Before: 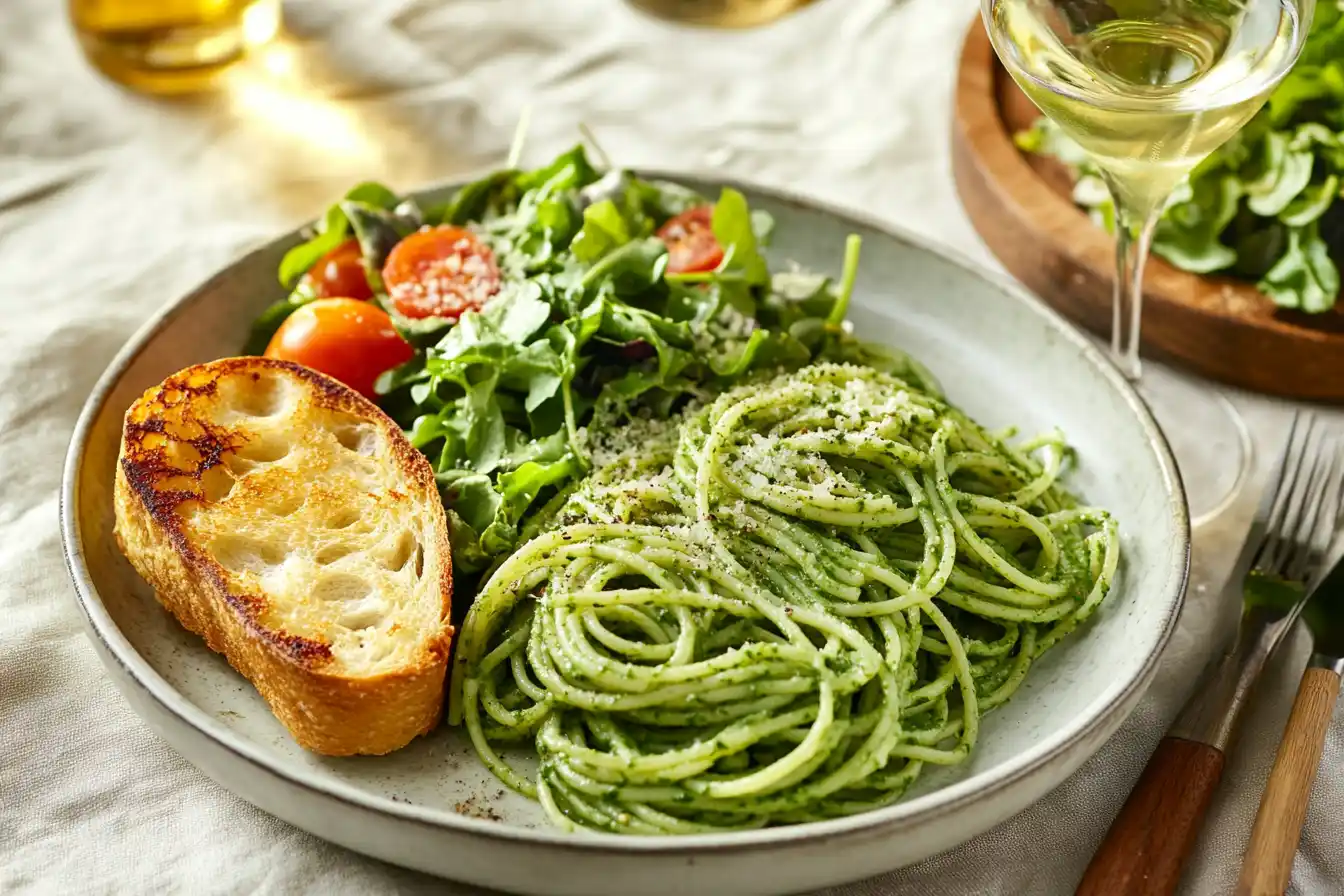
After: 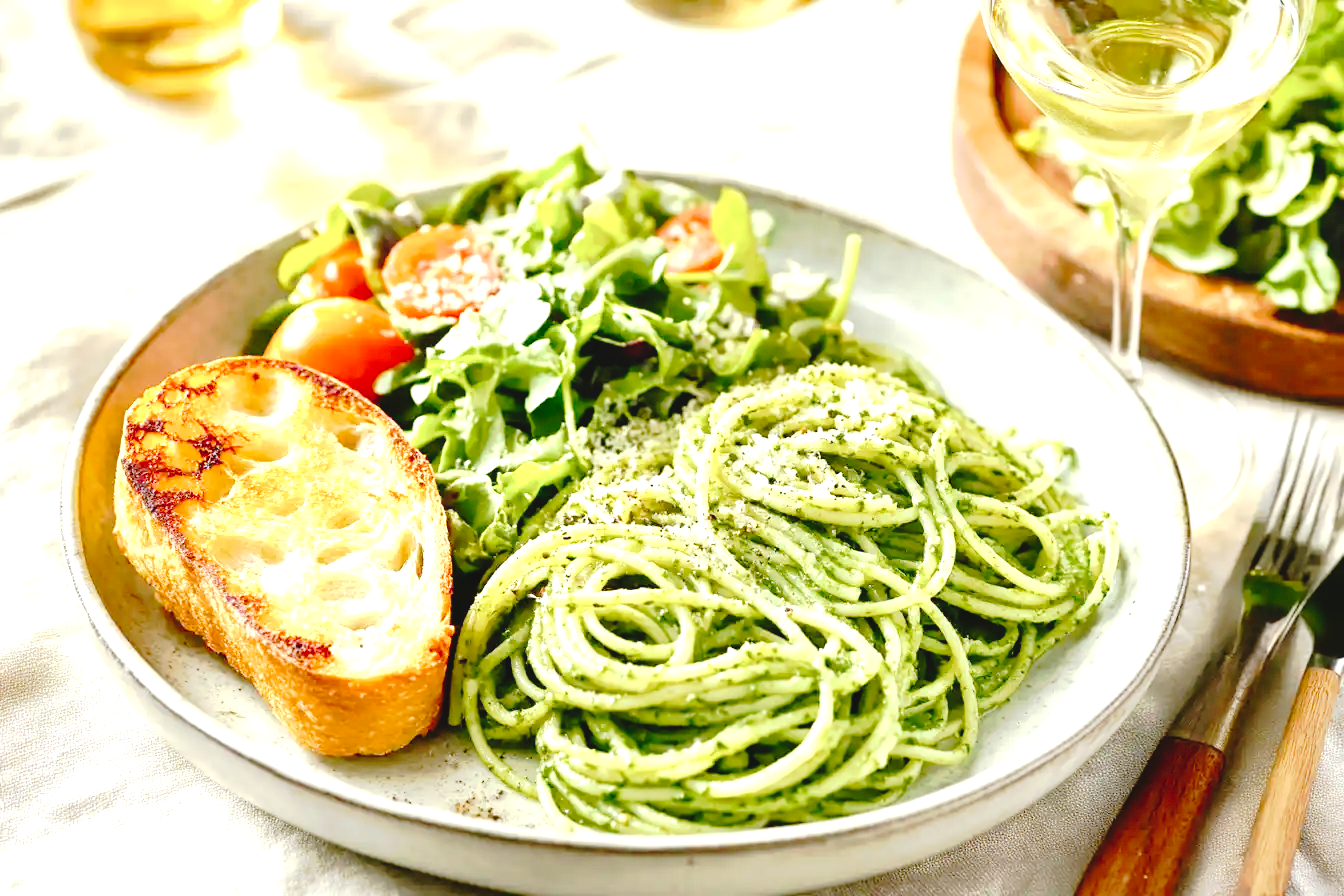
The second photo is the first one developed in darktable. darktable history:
tone curve: curves: ch0 [(0, 0) (0.003, 0.051) (0.011, 0.052) (0.025, 0.055) (0.044, 0.062) (0.069, 0.068) (0.1, 0.077) (0.136, 0.098) (0.177, 0.145) (0.224, 0.223) (0.277, 0.314) (0.335, 0.43) (0.399, 0.518) (0.468, 0.591) (0.543, 0.656) (0.623, 0.726) (0.709, 0.809) (0.801, 0.857) (0.898, 0.918) (1, 1)], preserve colors none
exposure: black level correction 0, exposure 1.1 EV, compensate highlight preservation false
